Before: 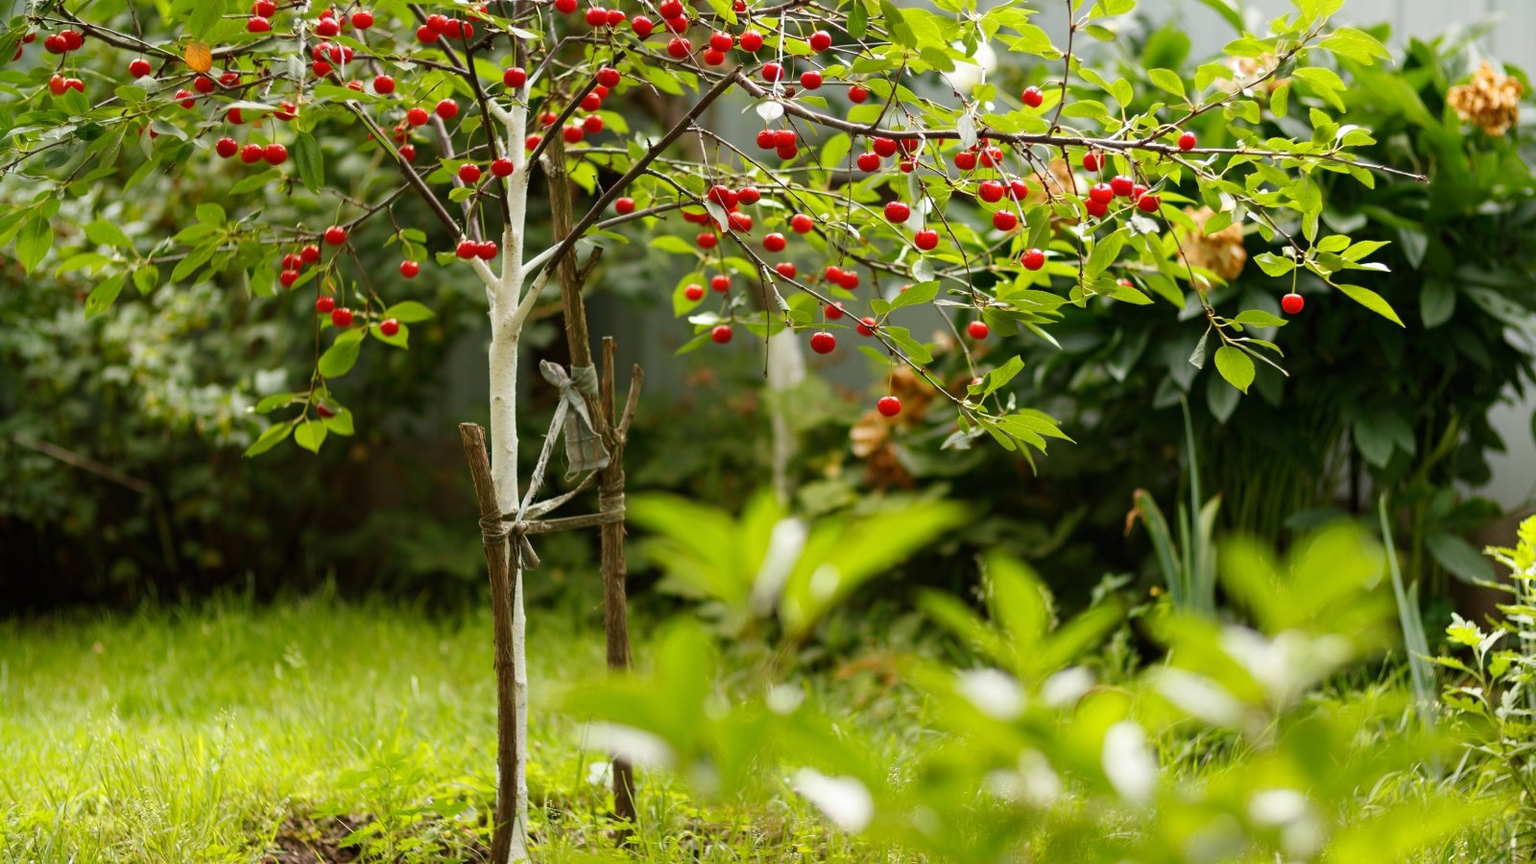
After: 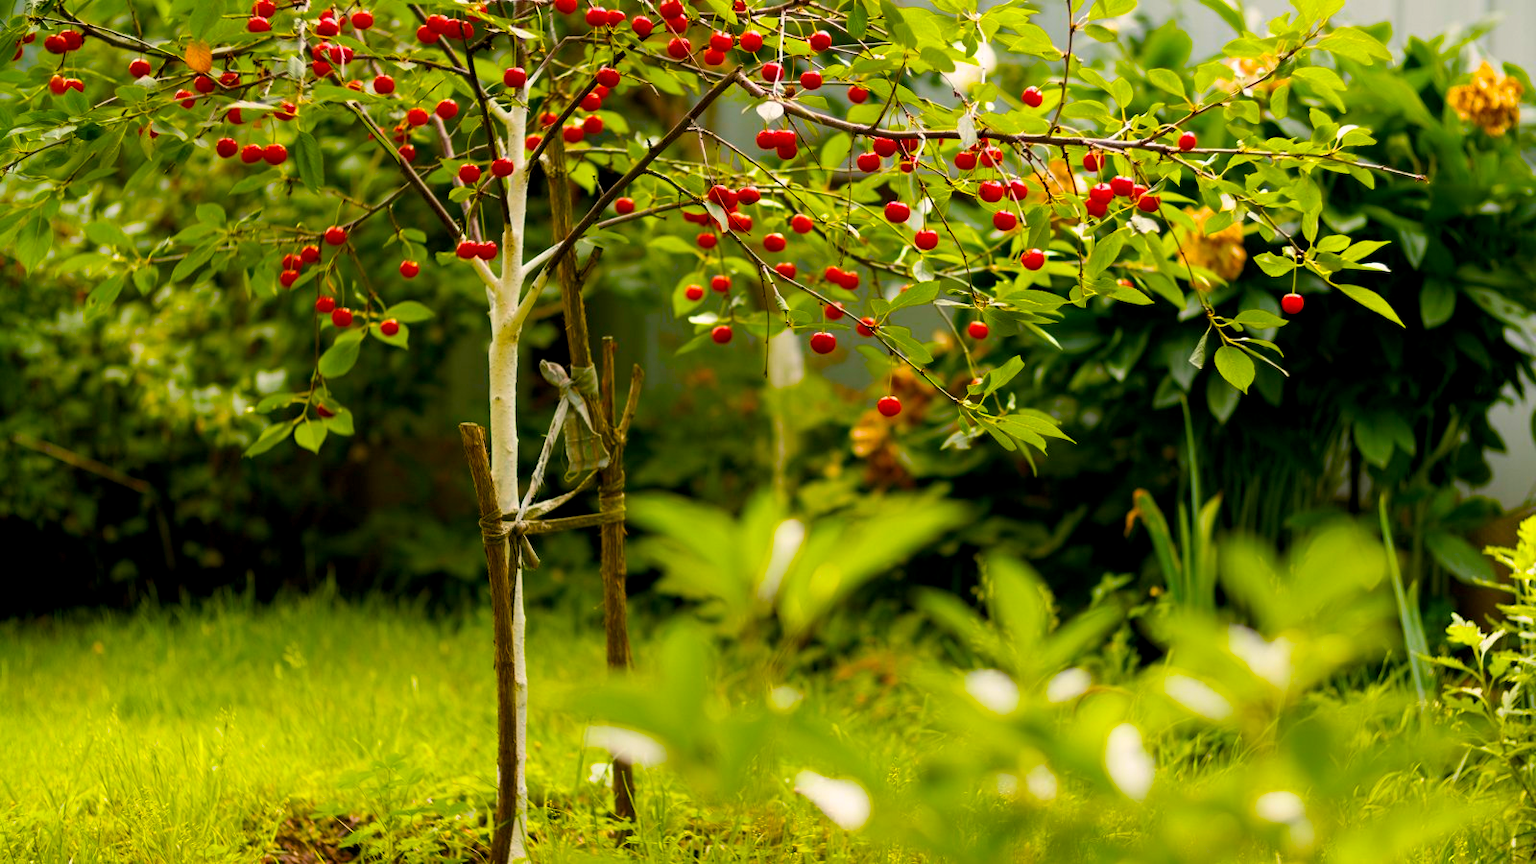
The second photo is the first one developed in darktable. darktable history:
color balance rgb: highlights gain › chroma 1.683%, highlights gain › hue 55.48°, global offset › luminance -0.512%, linear chroma grading › global chroma 40.417%, perceptual saturation grading › global saturation 30.336%, global vibrance 20%
